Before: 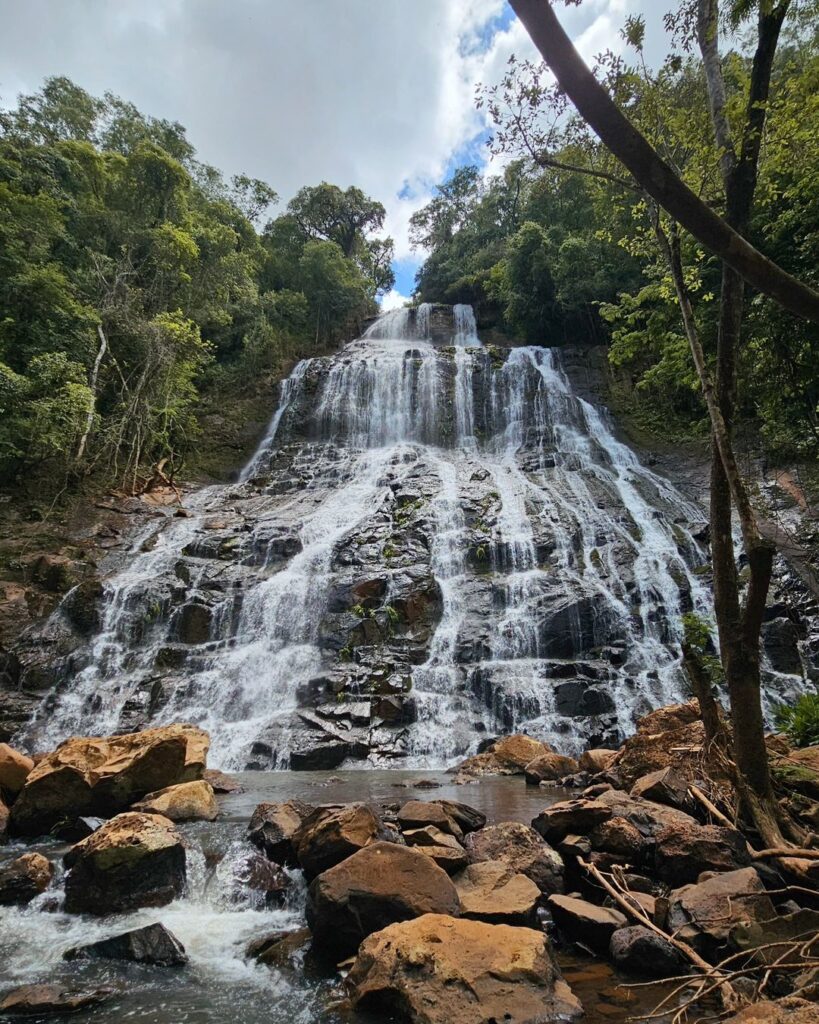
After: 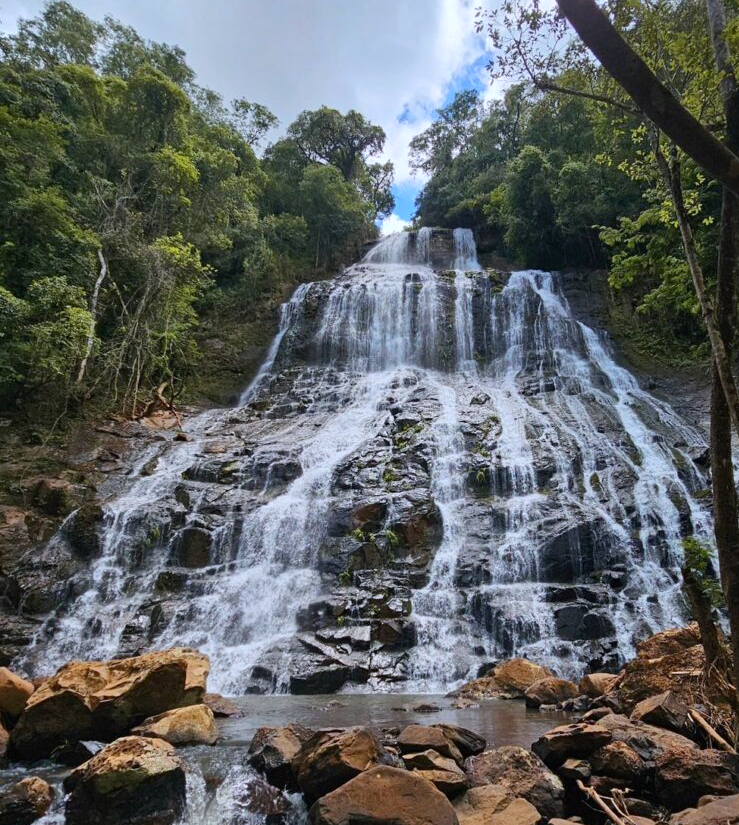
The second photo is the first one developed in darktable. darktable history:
white balance: red 0.984, blue 1.059
crop: top 7.49%, right 9.717%, bottom 11.943%
color correction: saturation 1.11
